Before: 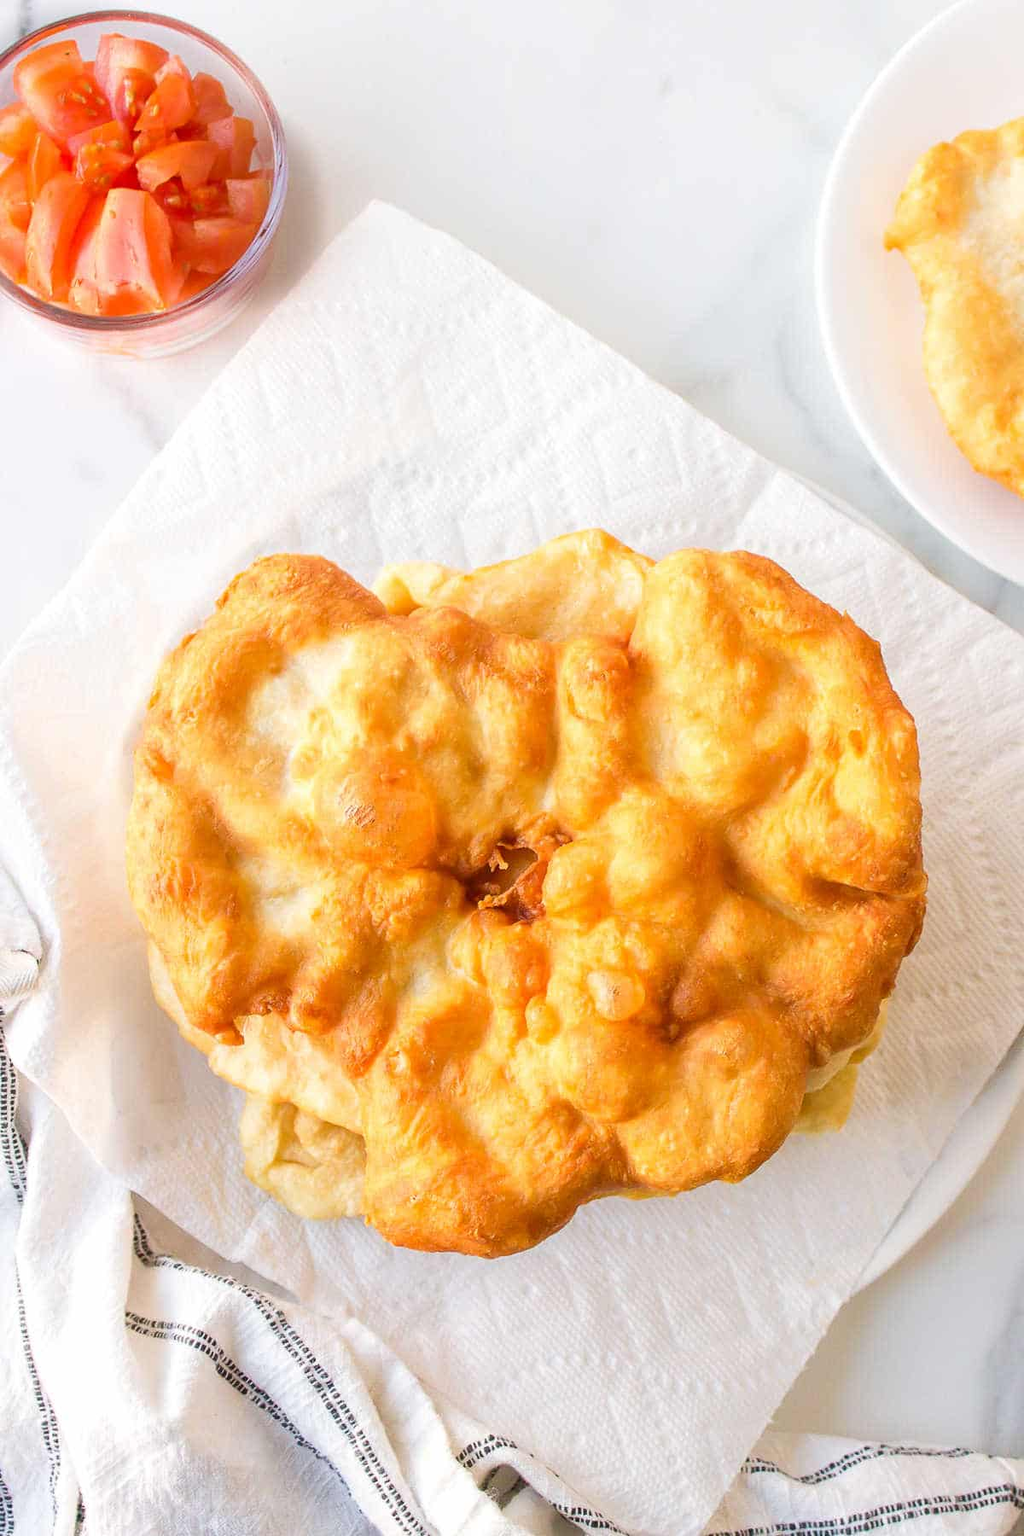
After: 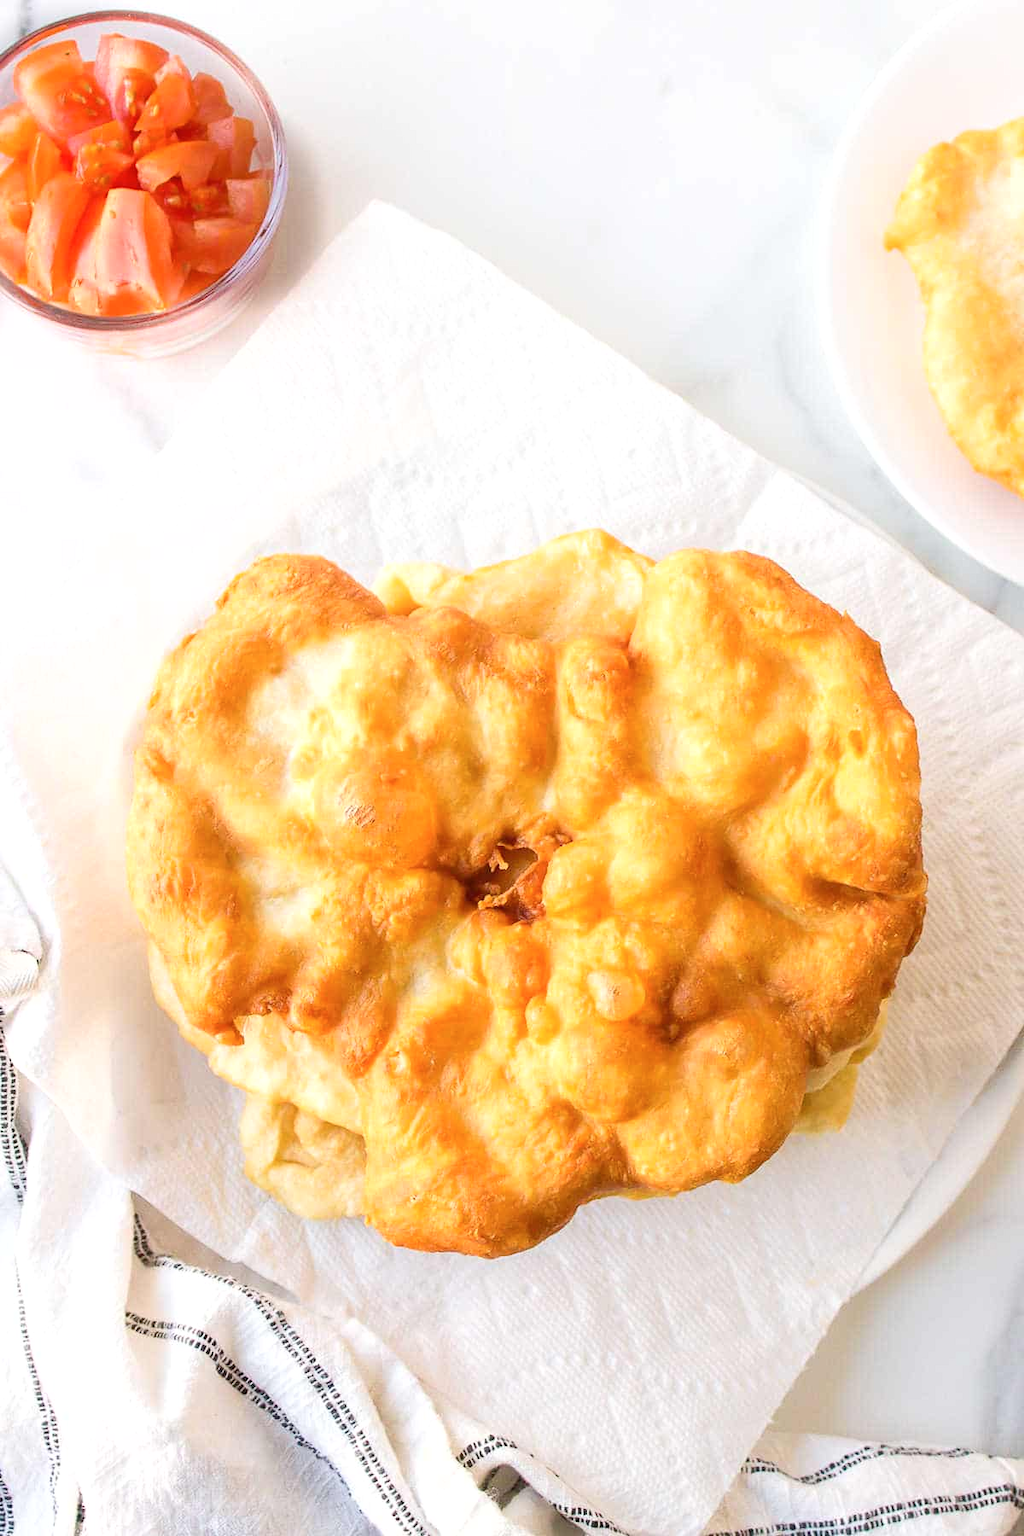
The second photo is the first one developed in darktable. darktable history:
shadows and highlights: shadows -12.13, white point adjustment 3.9, highlights 27.43
